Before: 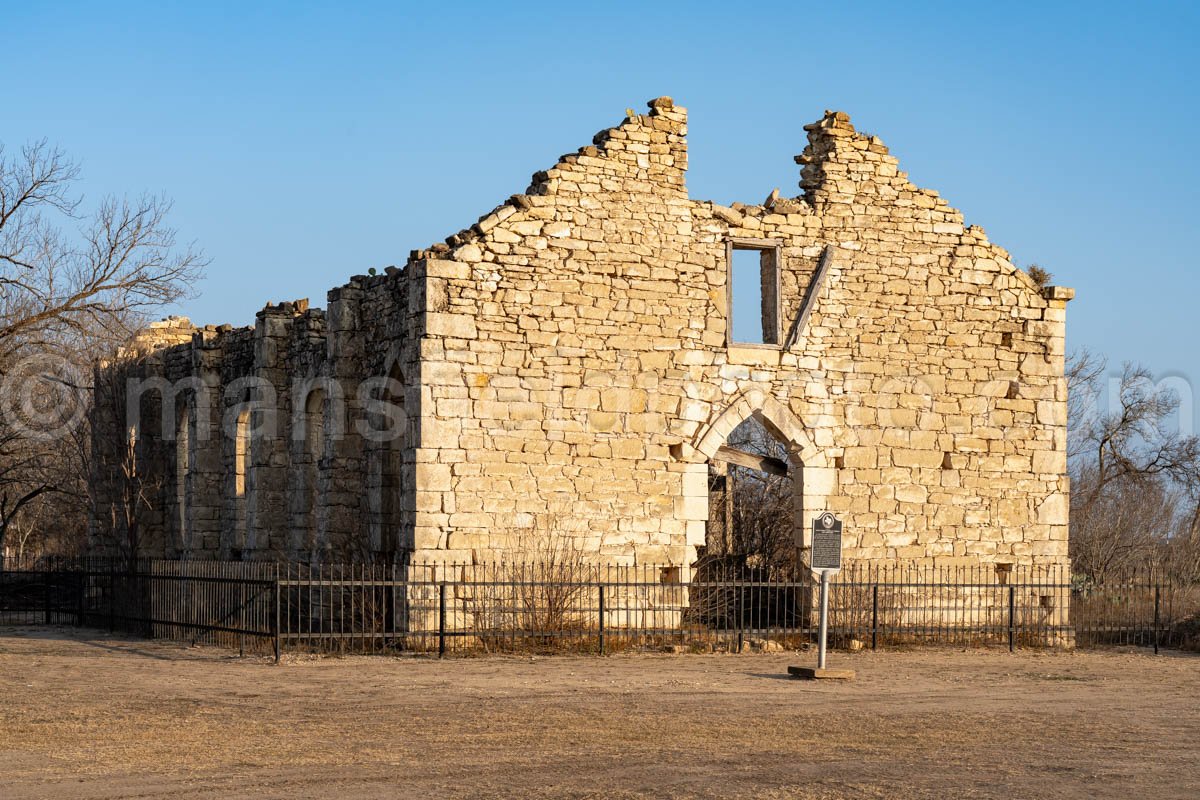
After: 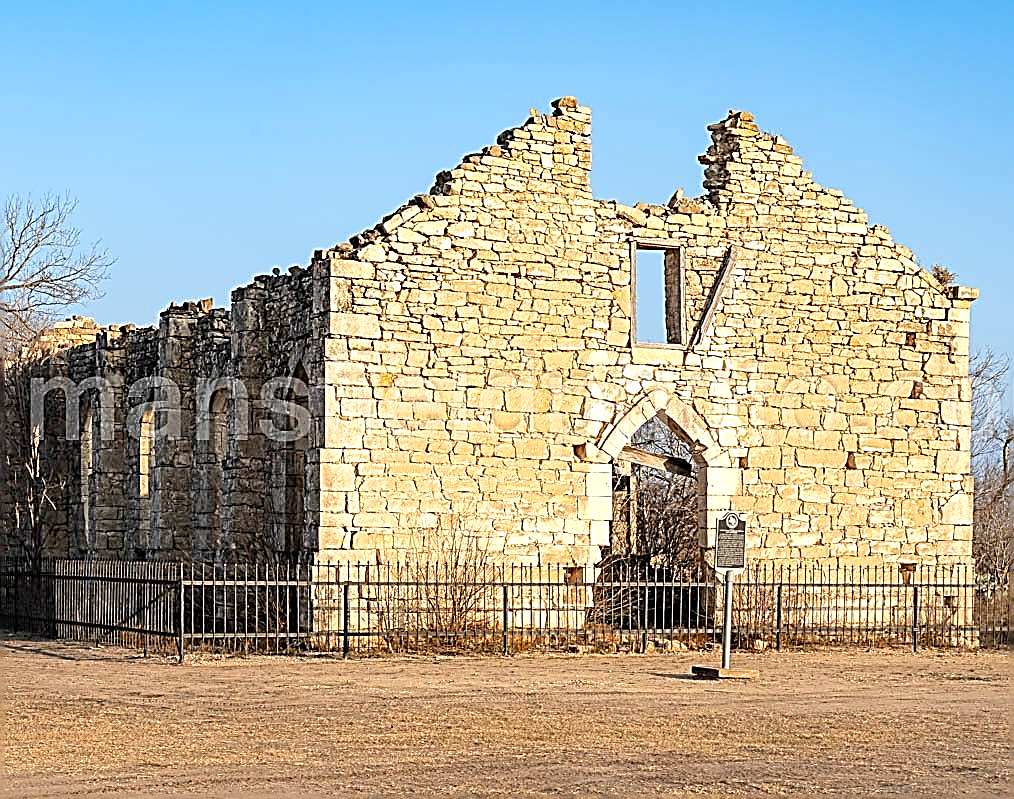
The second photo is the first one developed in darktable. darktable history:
tone equalizer: -8 EV 1.01 EV, -7 EV 1.02 EV, -6 EV 0.994 EV, -5 EV 0.978 EV, -4 EV 1.02 EV, -3 EV 0.724 EV, -2 EV 0.494 EV, -1 EV 0.256 EV, edges refinement/feathering 500, mask exposure compensation -1.57 EV, preserve details no
crop: left 8.008%, right 7.427%
sharpen: amount 2
